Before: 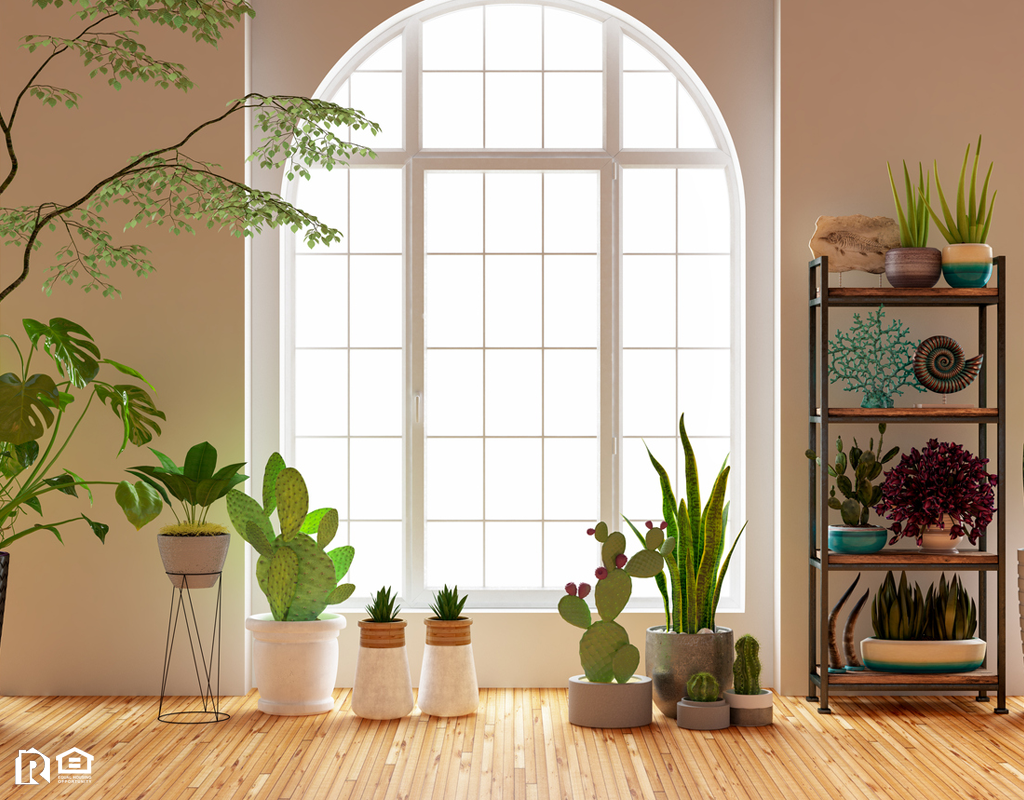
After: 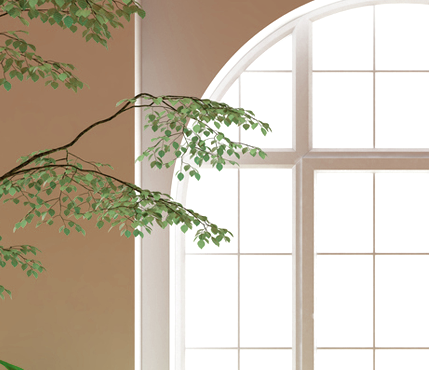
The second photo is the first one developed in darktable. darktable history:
color zones: curves: ch0 [(0, 0.5) (0.125, 0.4) (0.25, 0.5) (0.375, 0.4) (0.5, 0.4) (0.625, 0.6) (0.75, 0.6) (0.875, 0.5)]; ch1 [(0, 0.4) (0.125, 0.5) (0.25, 0.4) (0.375, 0.4) (0.5, 0.4) (0.625, 0.4) (0.75, 0.5) (0.875, 0.4)]; ch2 [(0, 0.6) (0.125, 0.5) (0.25, 0.5) (0.375, 0.6) (0.5, 0.6) (0.625, 0.5) (0.75, 0.5) (0.875, 0.5)]
levels: levels [0, 0.476, 0.951]
crop and rotate: left 10.817%, top 0.062%, right 47.194%, bottom 53.626%
